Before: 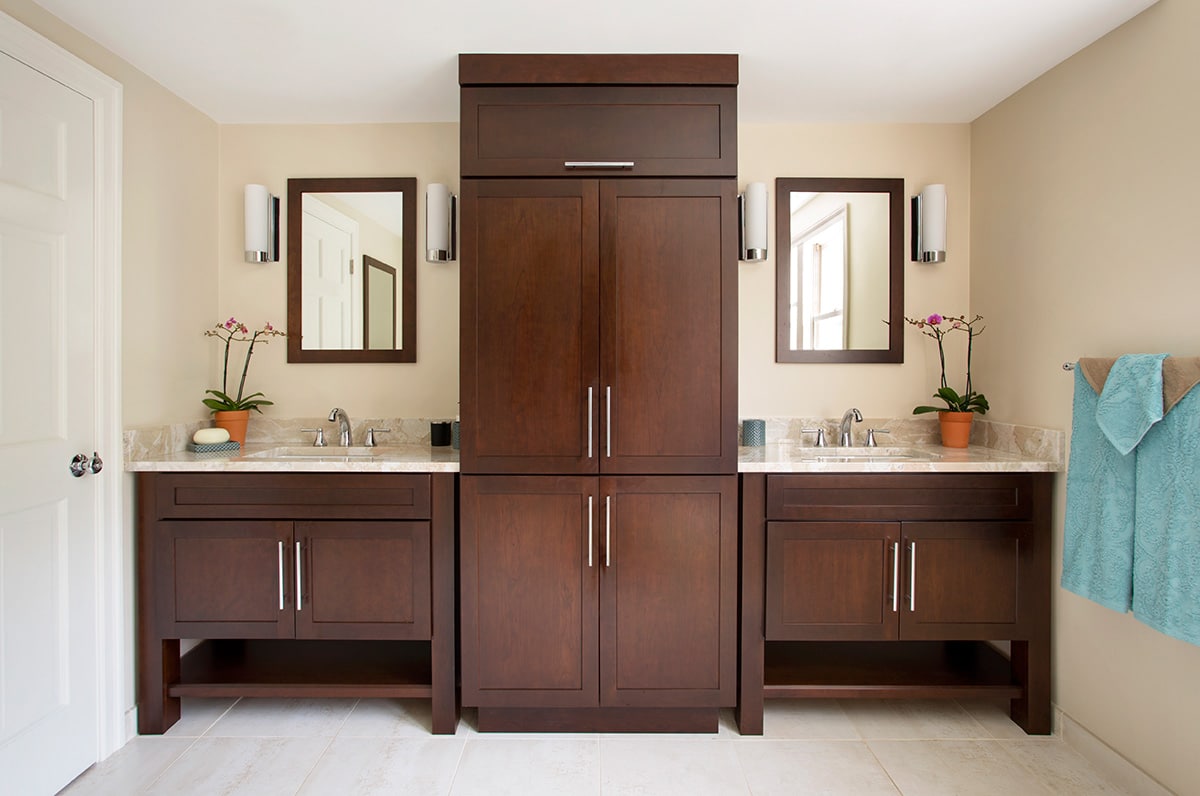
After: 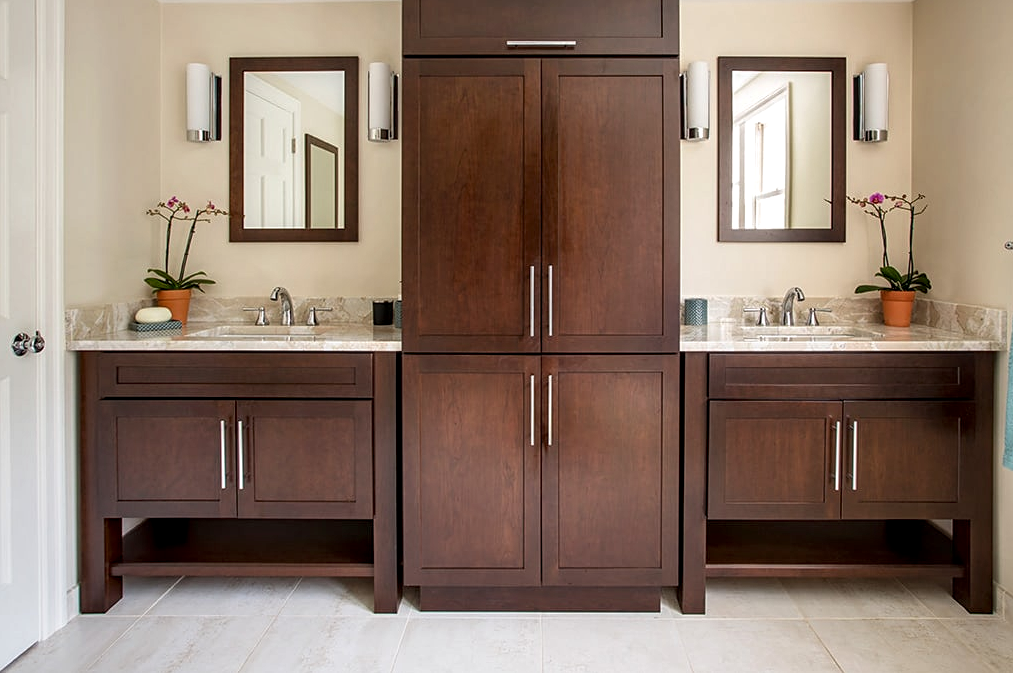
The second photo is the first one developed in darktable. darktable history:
contrast brightness saturation: contrast -0.118
local contrast: detail 160%
crop and rotate: left 4.91%, top 15.349%, right 10.637%
sharpen: amount 0.212
